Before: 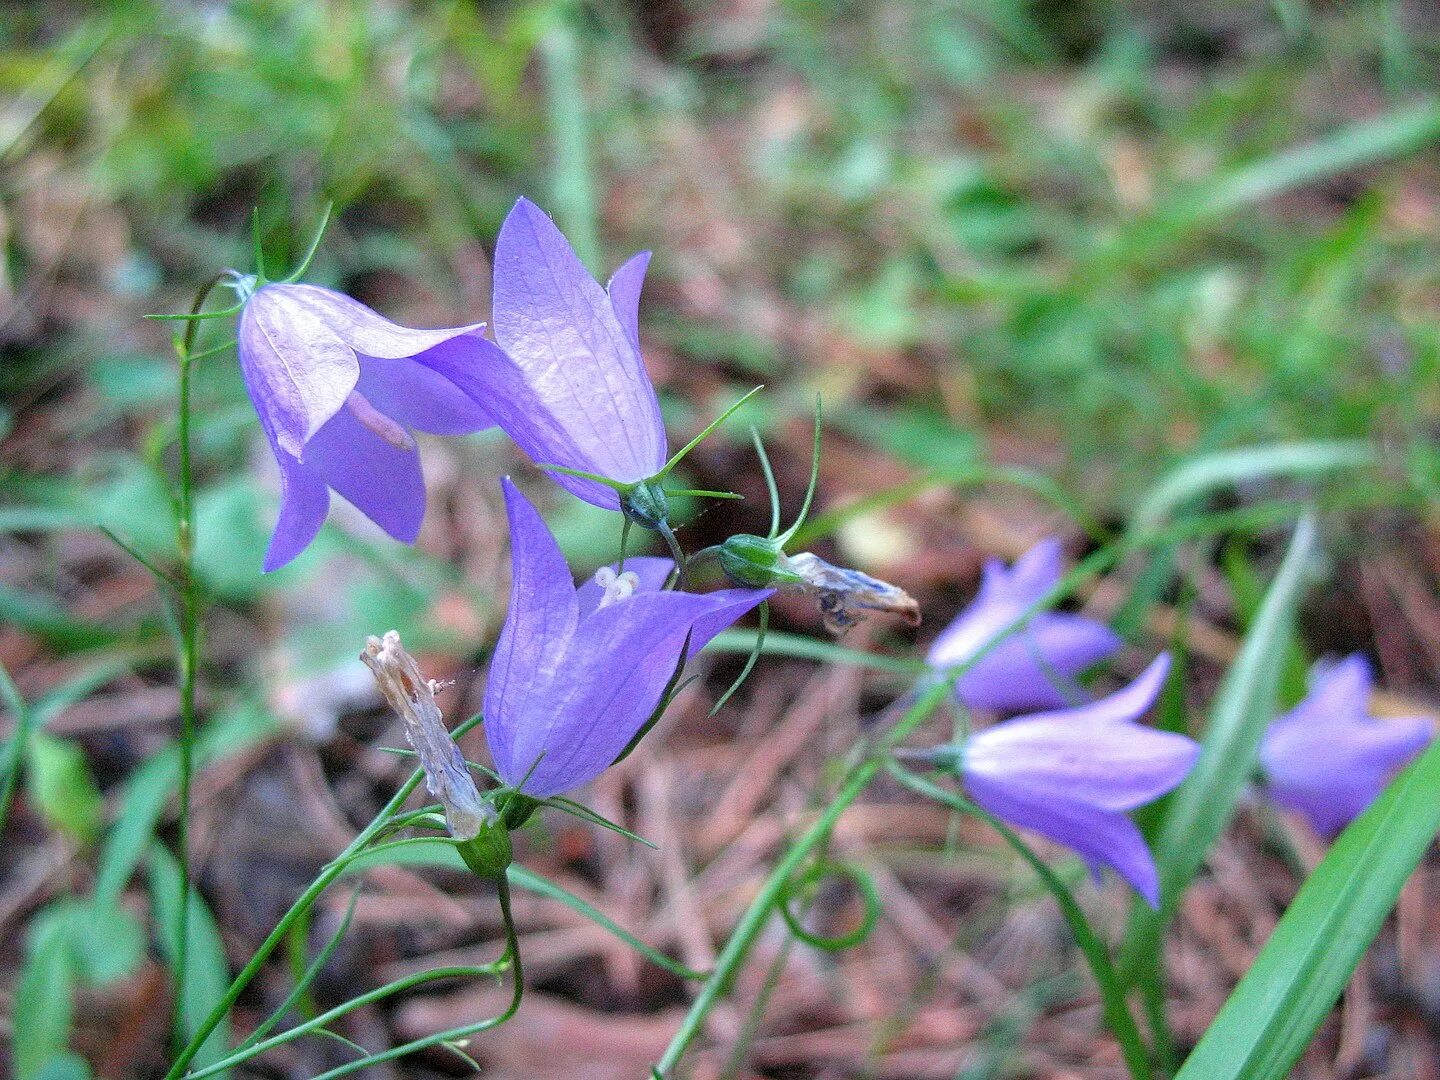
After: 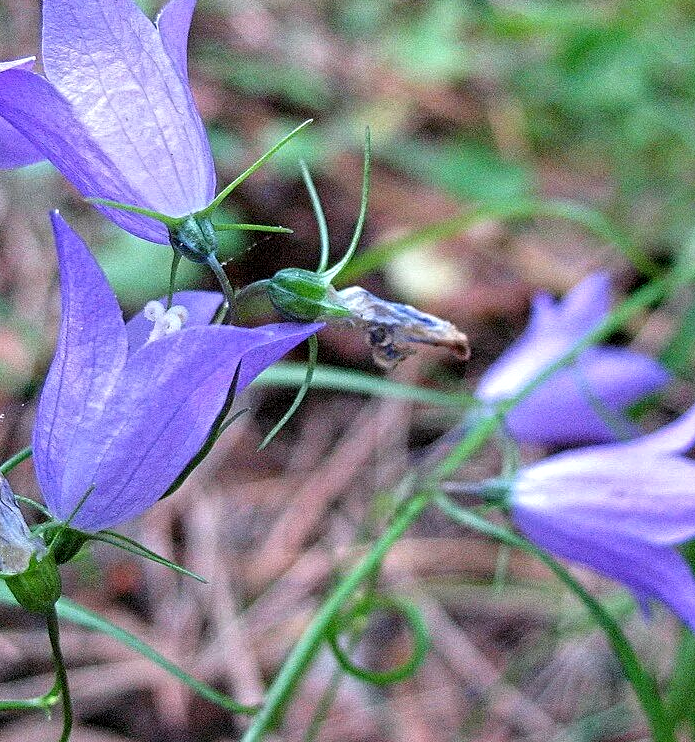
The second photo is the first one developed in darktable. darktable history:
white balance: red 0.98, blue 1.034
contrast equalizer: octaves 7, y [[0.502, 0.517, 0.543, 0.576, 0.611, 0.631], [0.5 ×6], [0.5 ×6], [0 ×6], [0 ×6]]
crop: left 31.379%, top 24.658%, right 20.326%, bottom 6.628%
